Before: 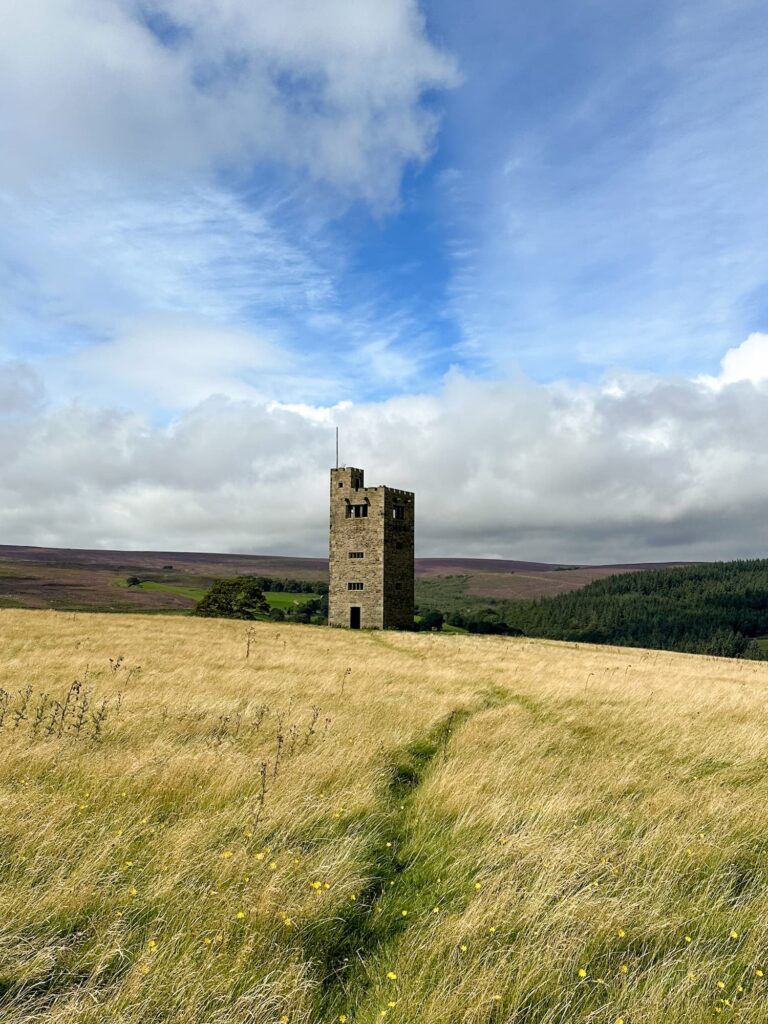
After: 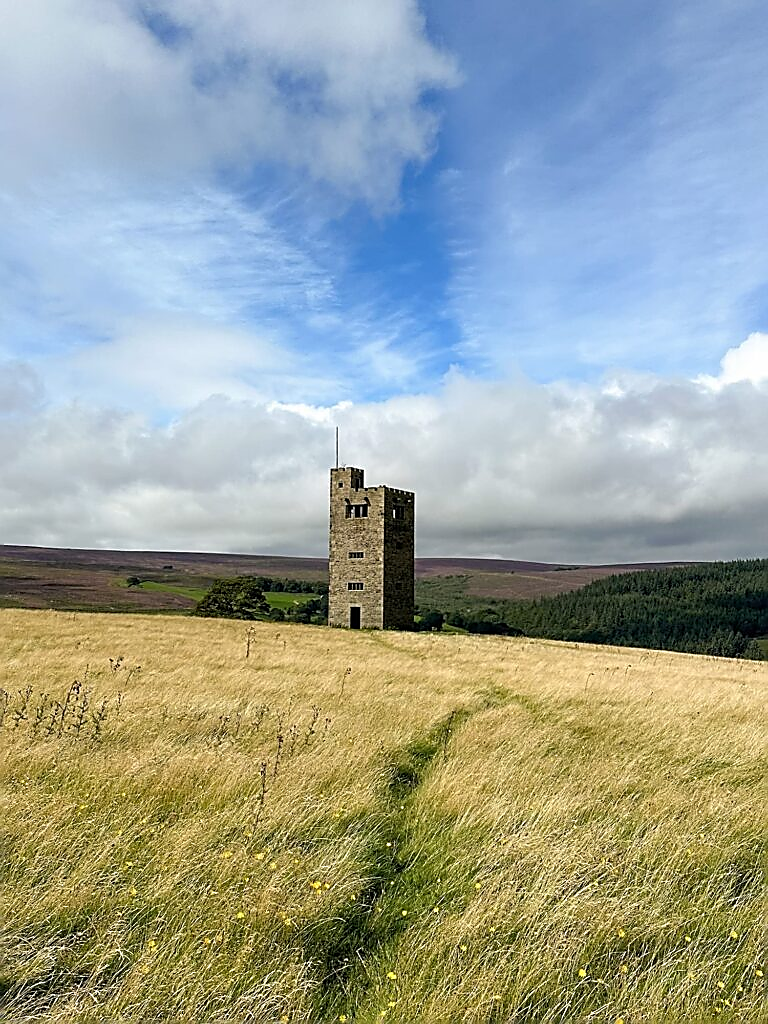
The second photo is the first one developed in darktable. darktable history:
sharpen: radius 1.419, amount 1.266, threshold 0.735
